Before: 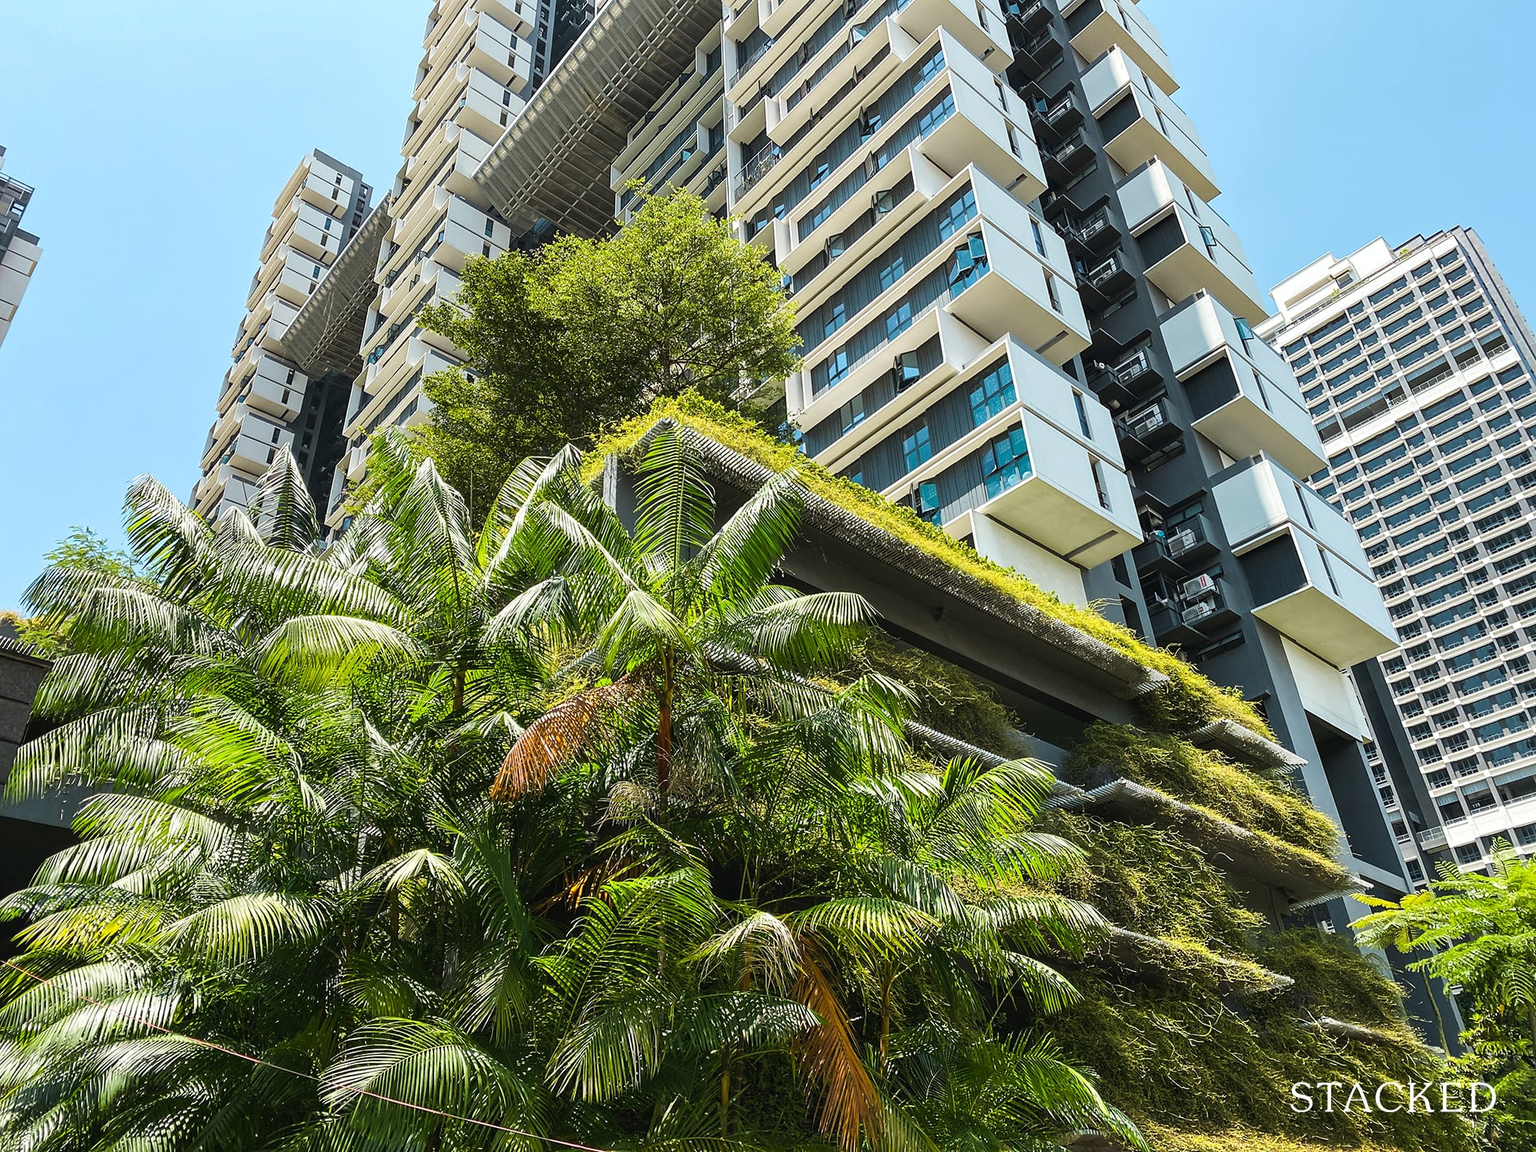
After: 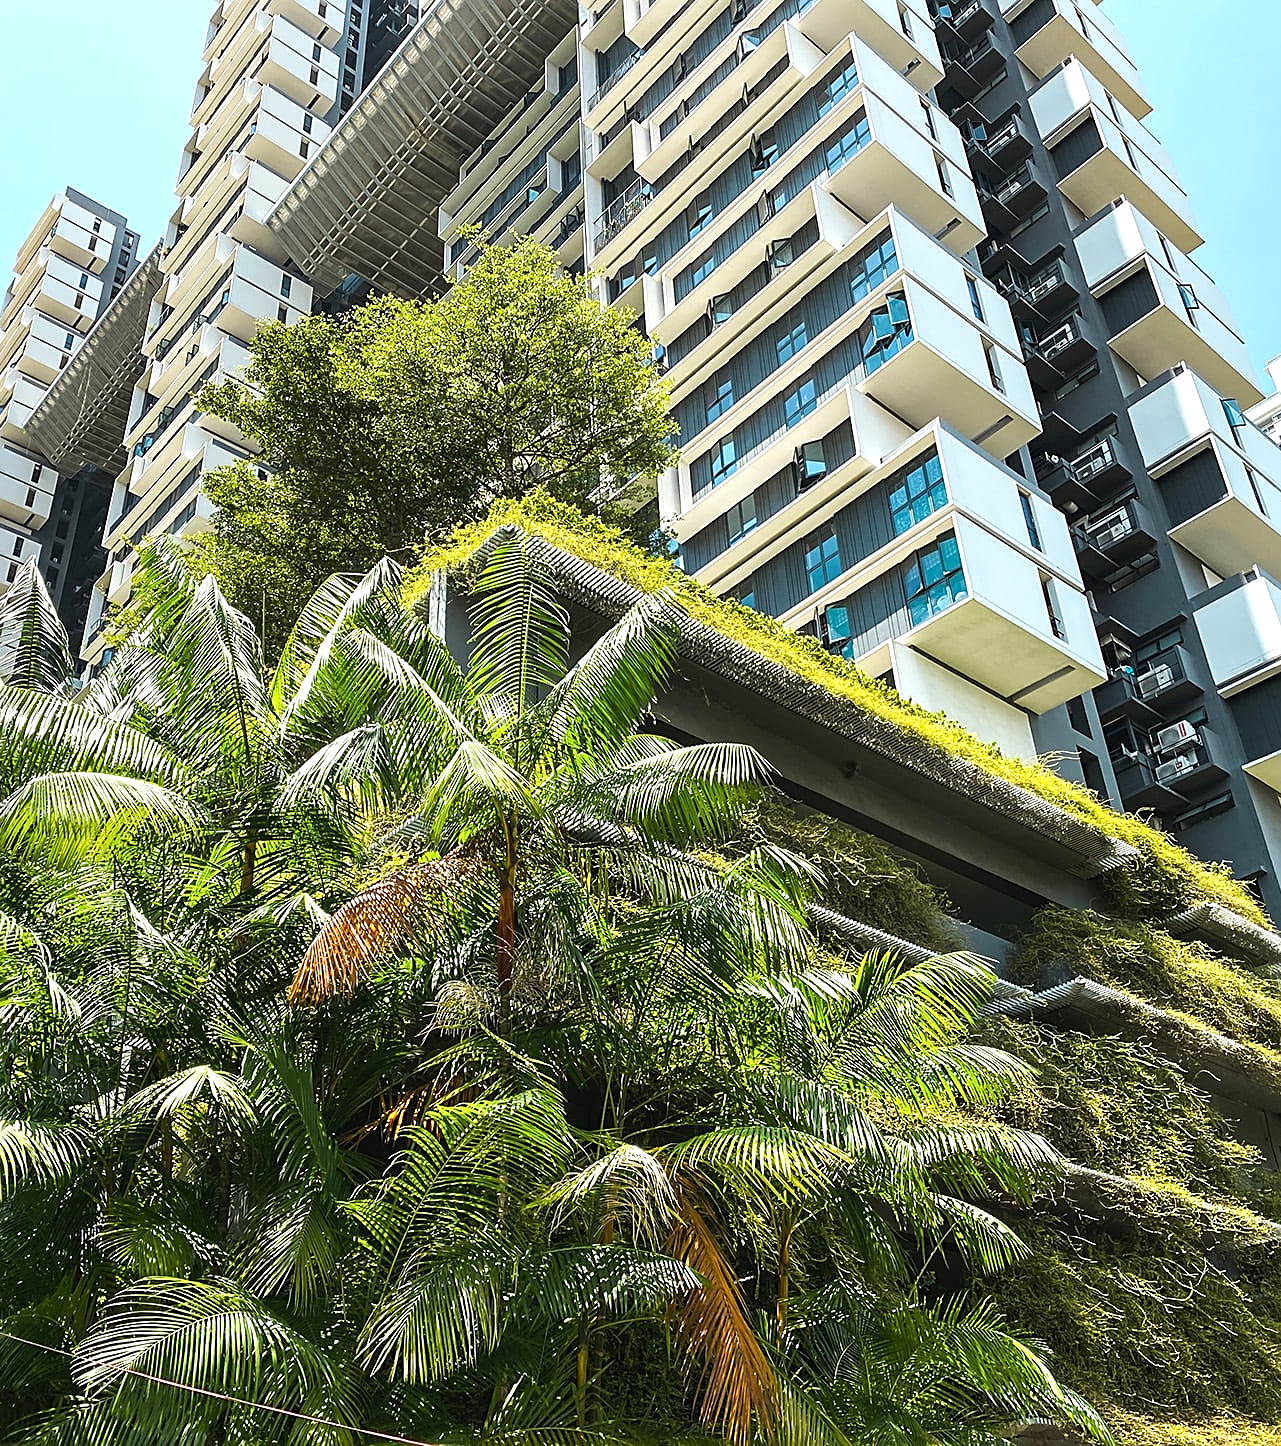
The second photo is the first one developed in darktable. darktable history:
sharpen: on, module defaults
crop: left 17.043%, right 16.473%
exposure: exposure 0.373 EV, compensate highlight preservation false
